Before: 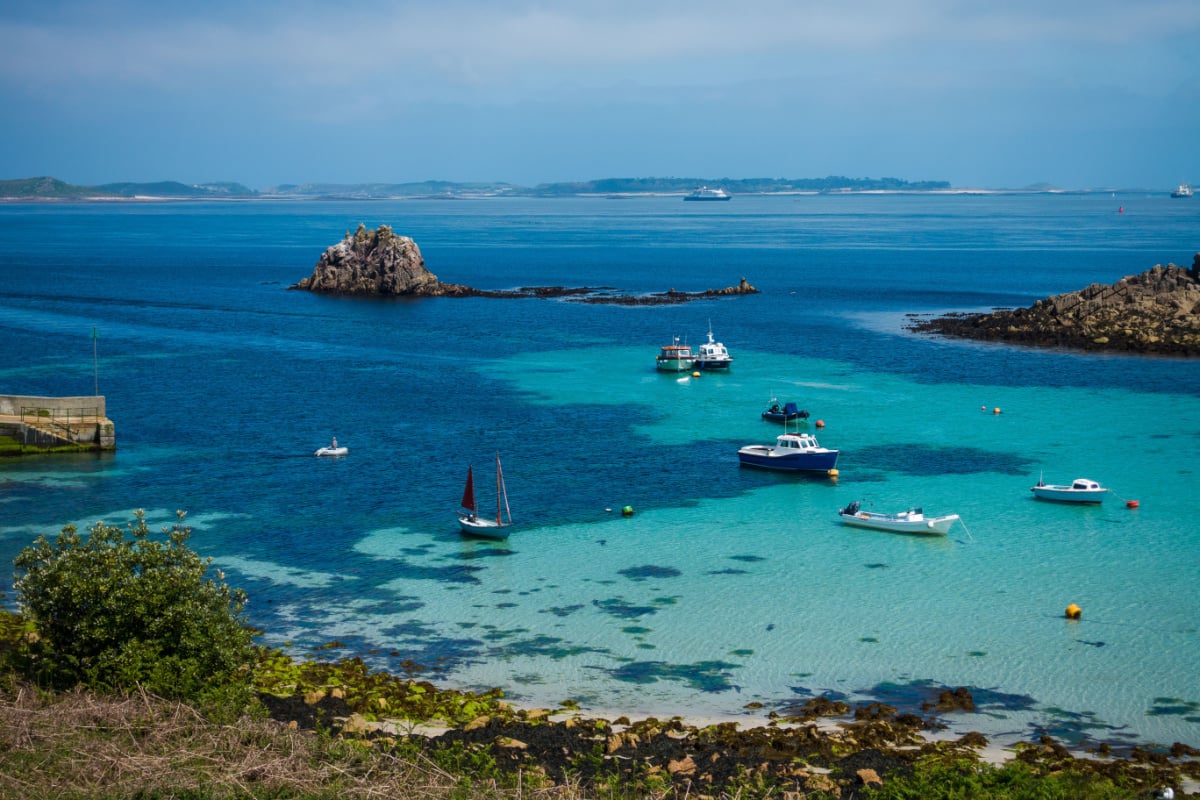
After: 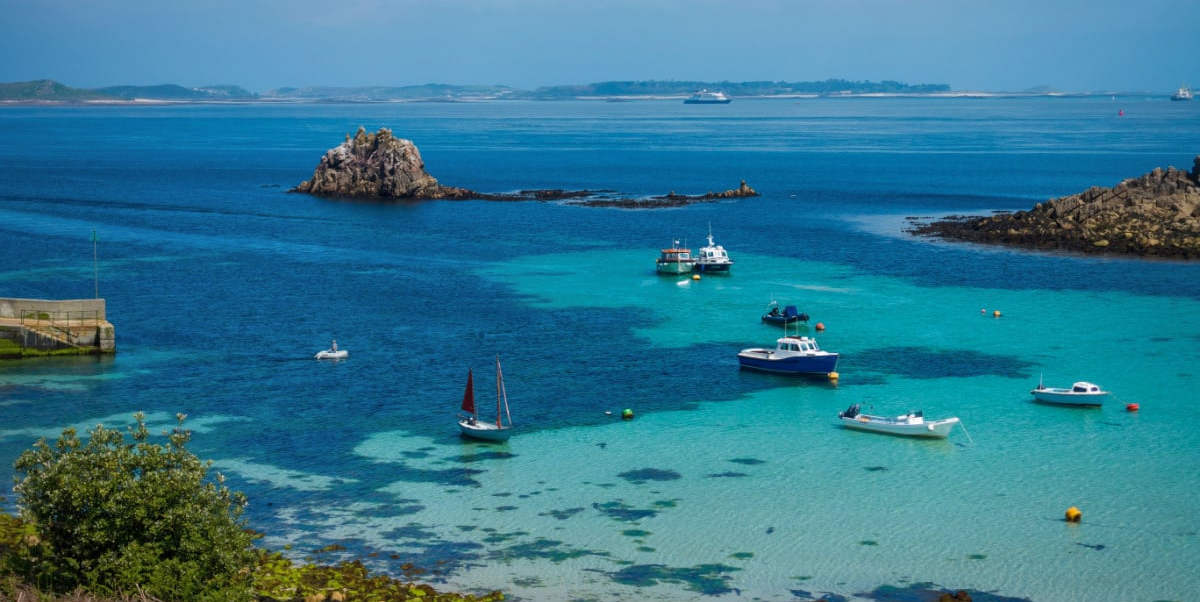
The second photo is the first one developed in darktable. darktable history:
shadows and highlights: on, module defaults
crop and rotate: top 12.311%, bottom 12.438%
